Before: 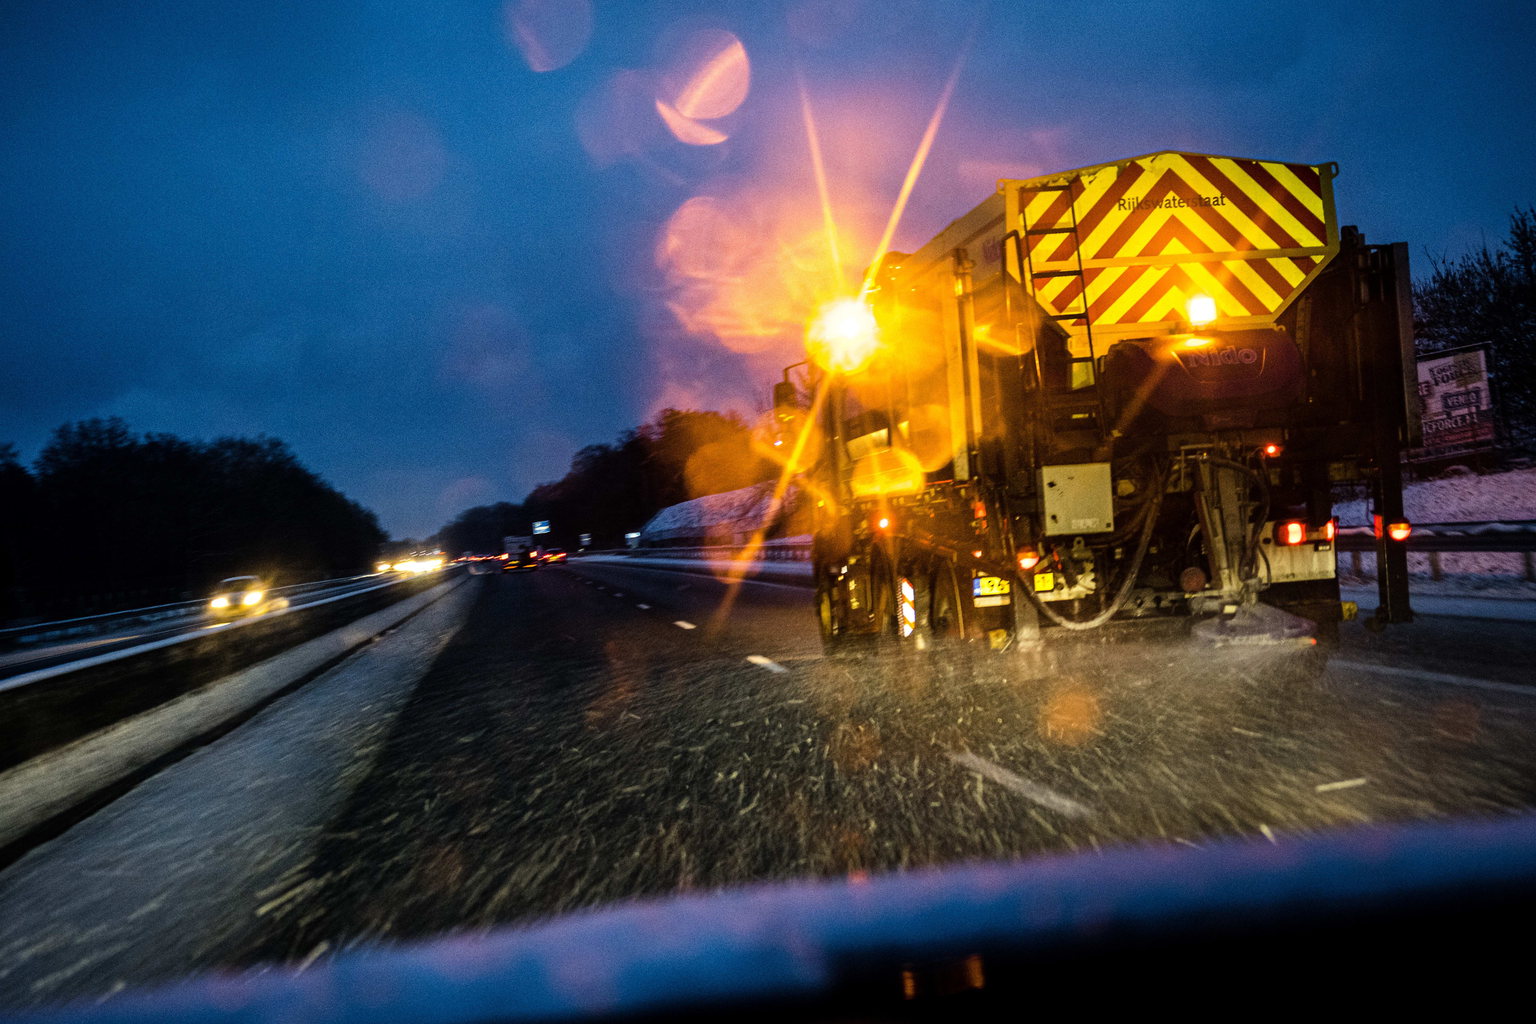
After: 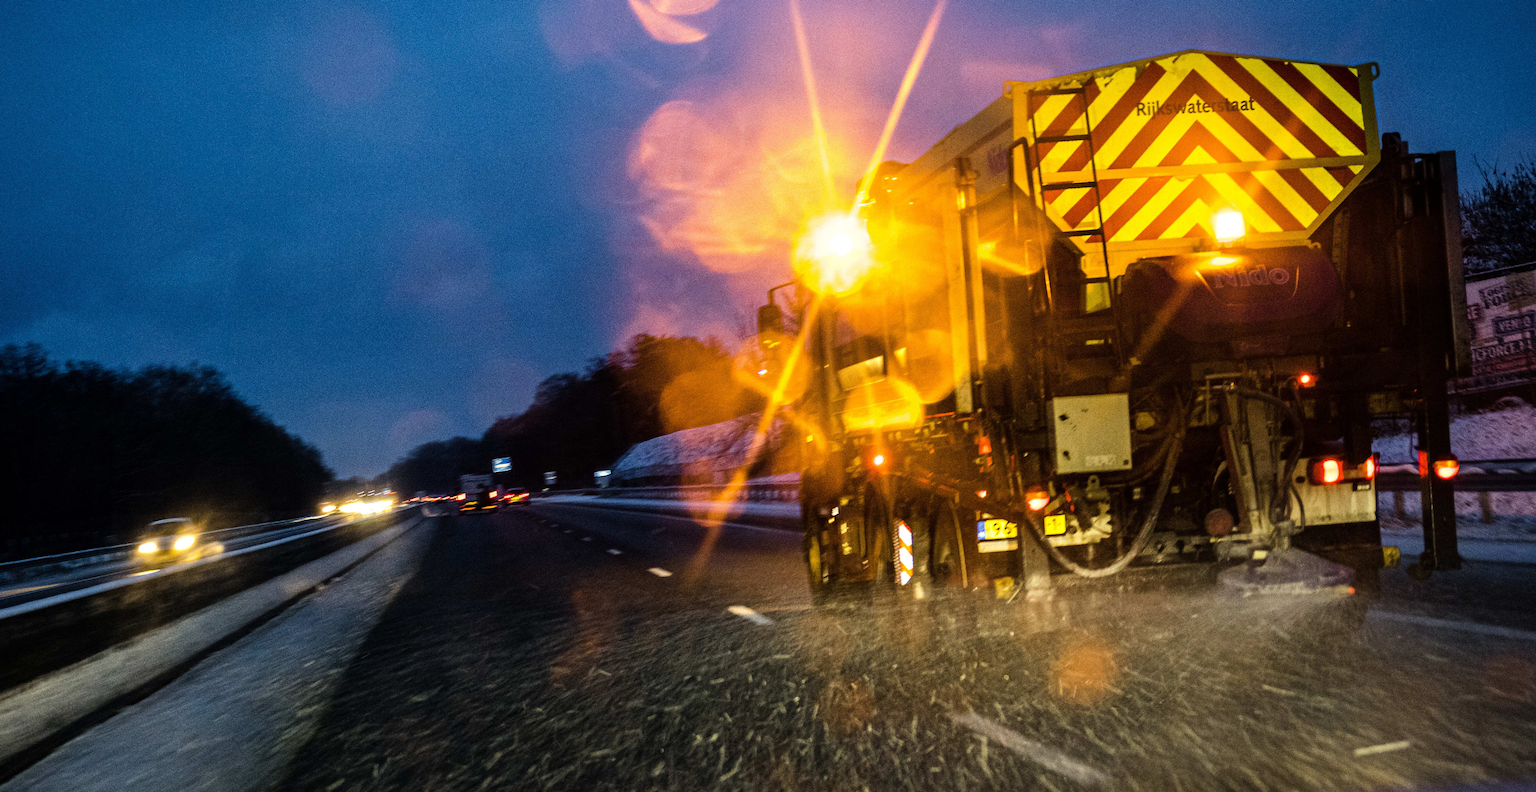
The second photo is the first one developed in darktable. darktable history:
levels: mode automatic, black 0.023%, white 99.97%, levels [0.062, 0.494, 0.925]
crop: left 5.596%, top 10.314%, right 3.534%, bottom 19.395%
